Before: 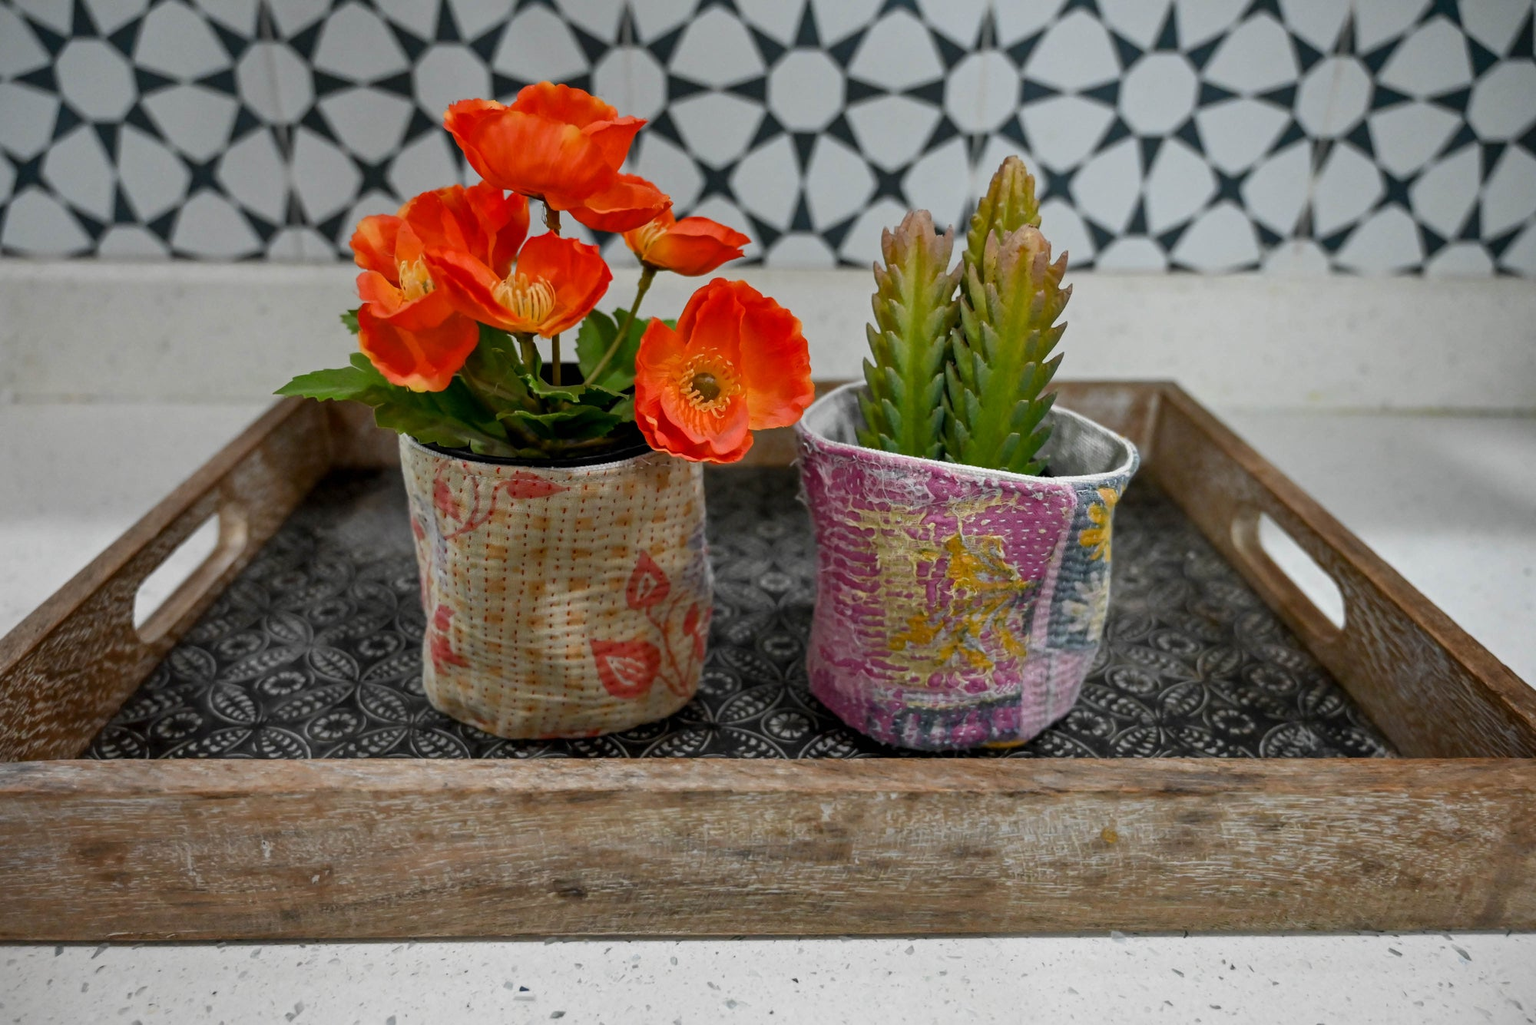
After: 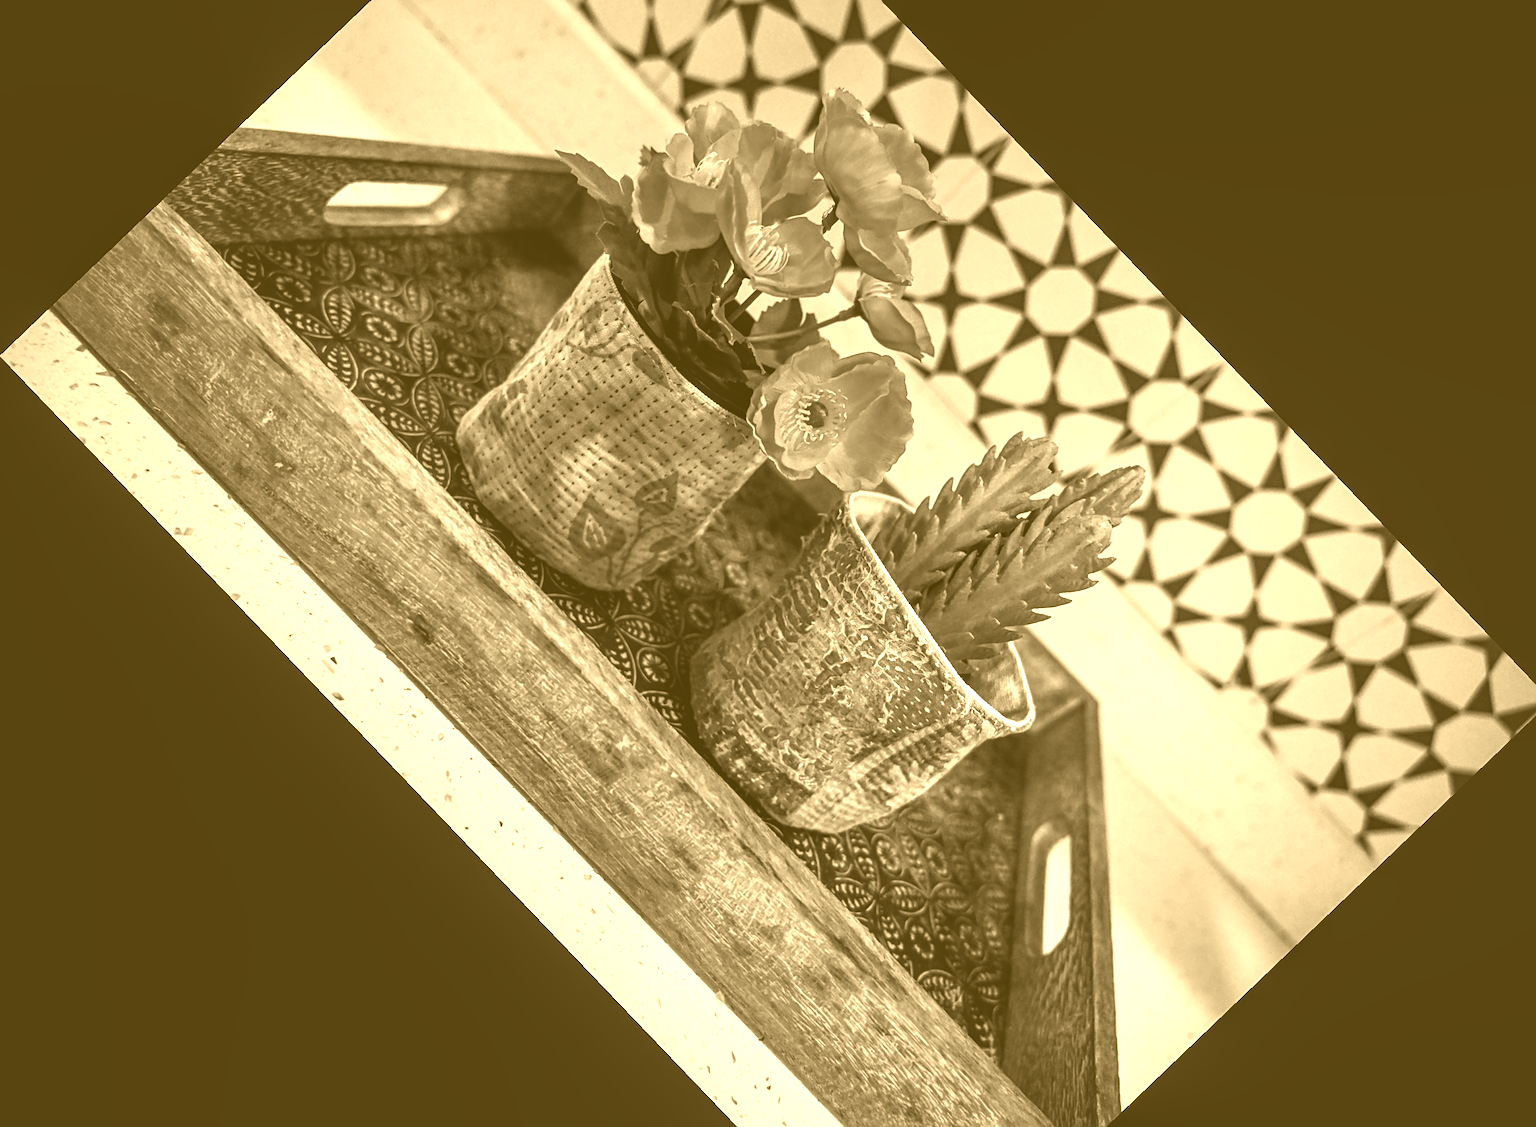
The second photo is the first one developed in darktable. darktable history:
local contrast: on, module defaults
contrast brightness saturation: contrast 0.19, brightness -0.11, saturation 0.21
colorize: hue 36°, source mix 100%
sharpen: radius 2.529, amount 0.323
crop and rotate: angle -46.26°, top 16.234%, right 0.912%, bottom 11.704%
